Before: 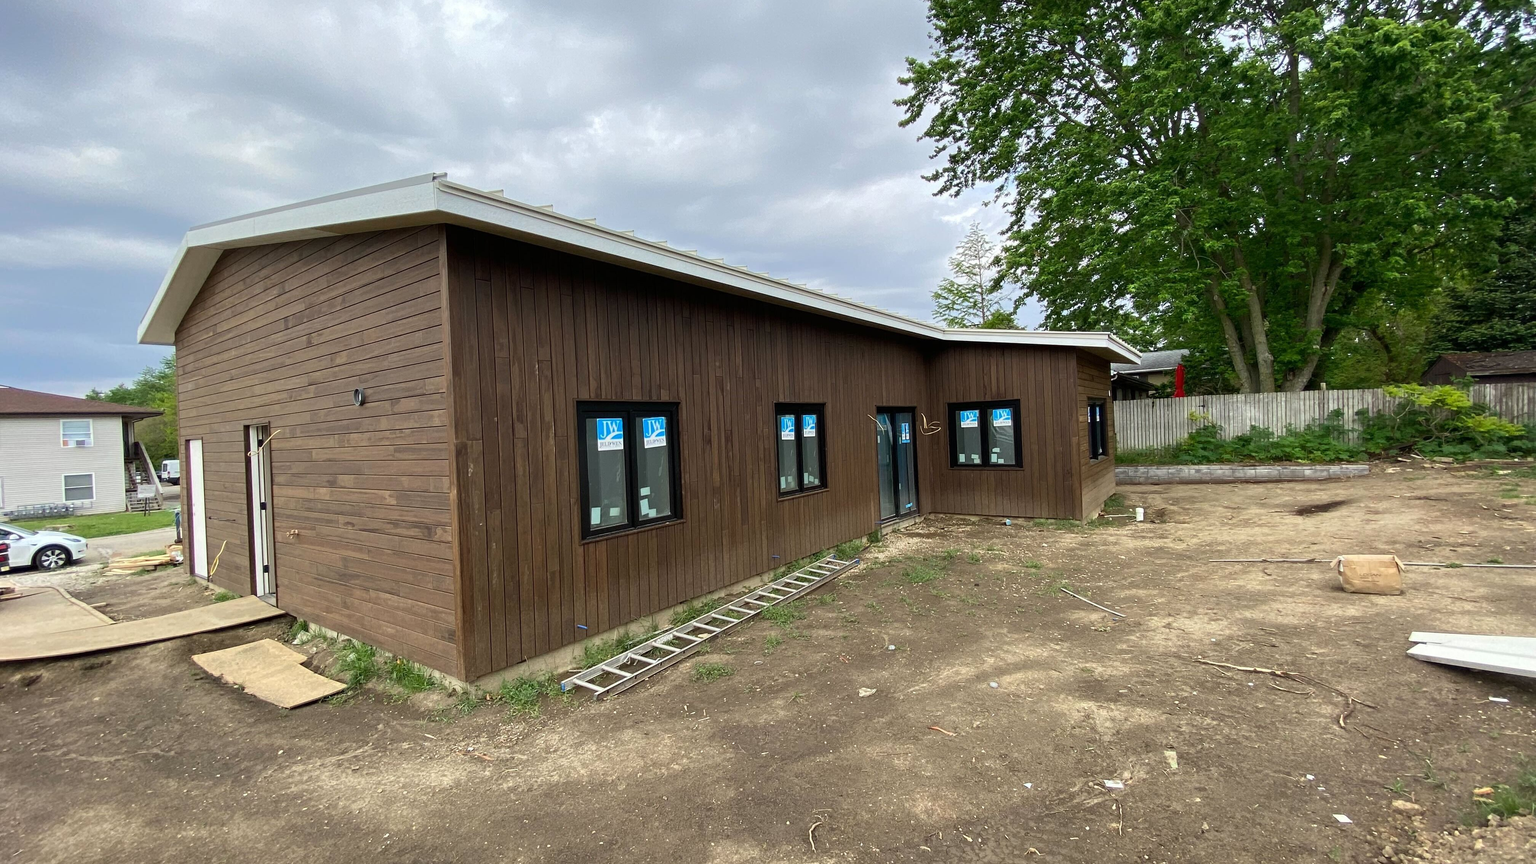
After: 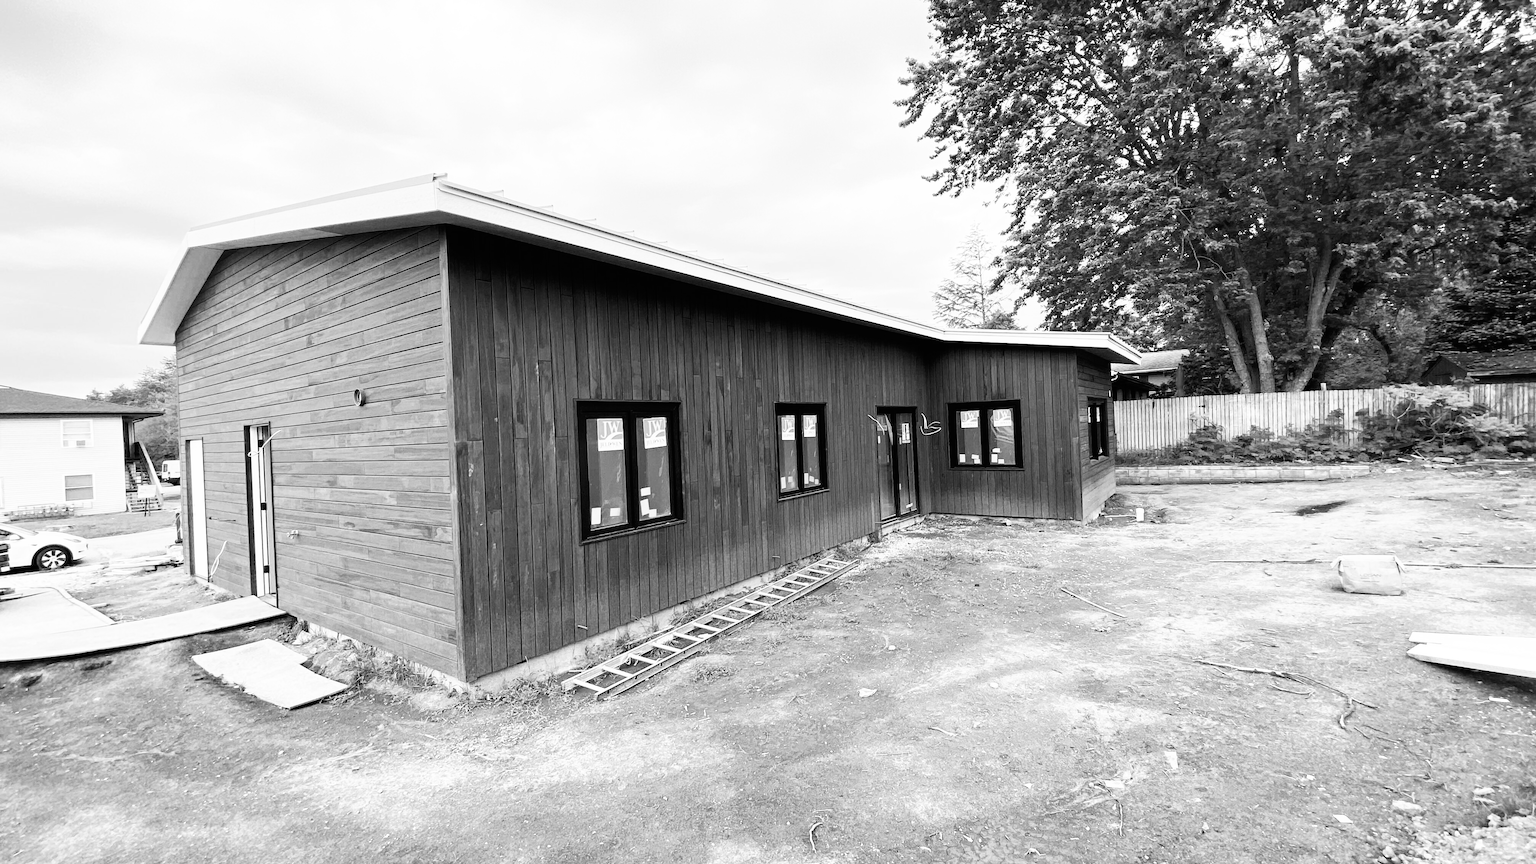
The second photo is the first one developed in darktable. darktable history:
base curve: curves: ch0 [(0, 0) (0.007, 0.004) (0.027, 0.03) (0.046, 0.07) (0.207, 0.54) (0.442, 0.872) (0.673, 0.972) (1, 1)], preserve colors none
monochrome: on, module defaults
